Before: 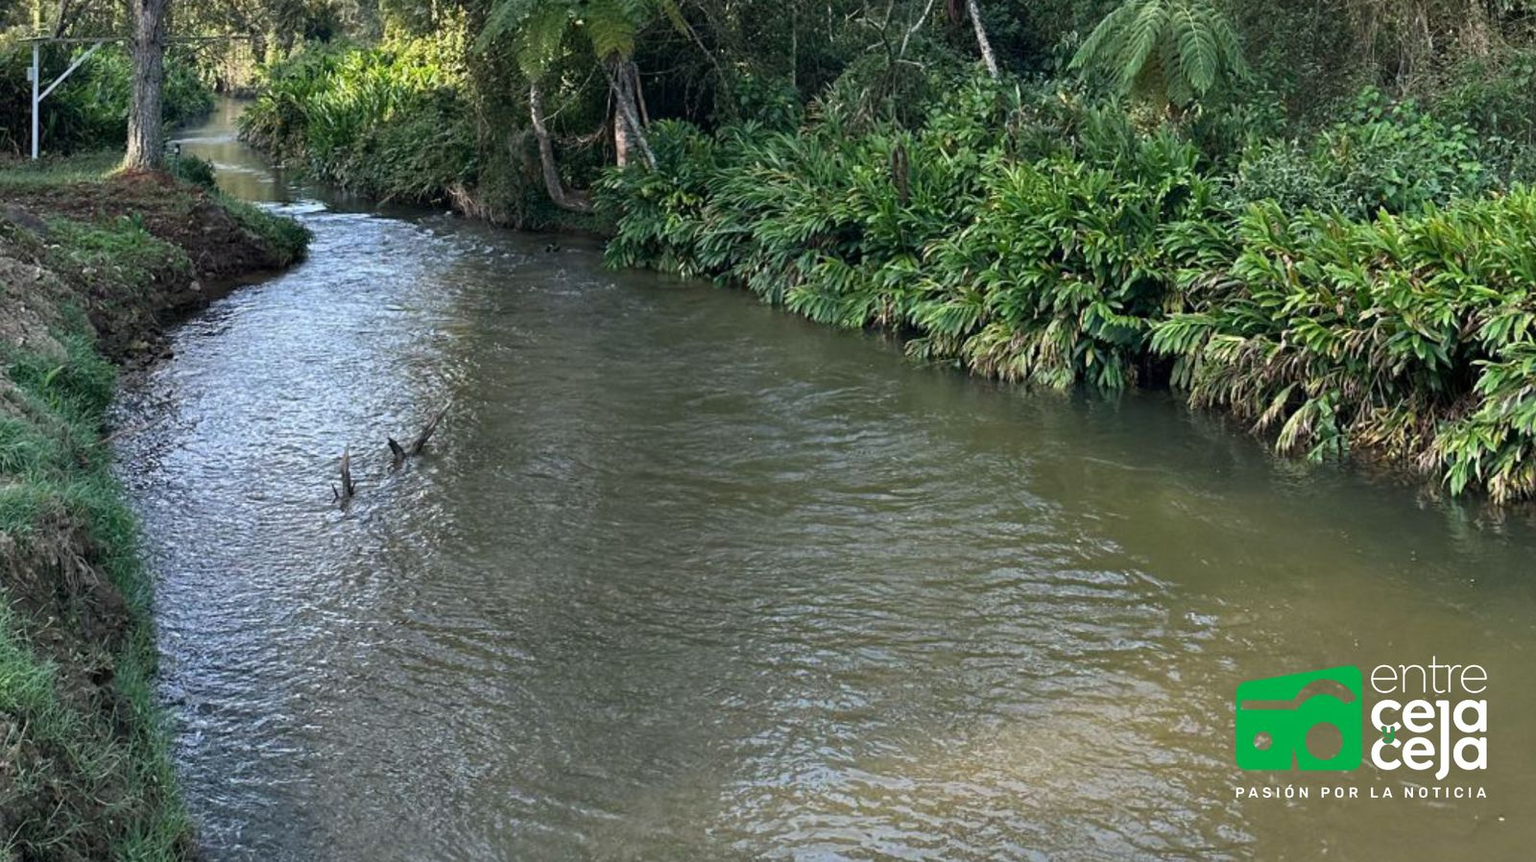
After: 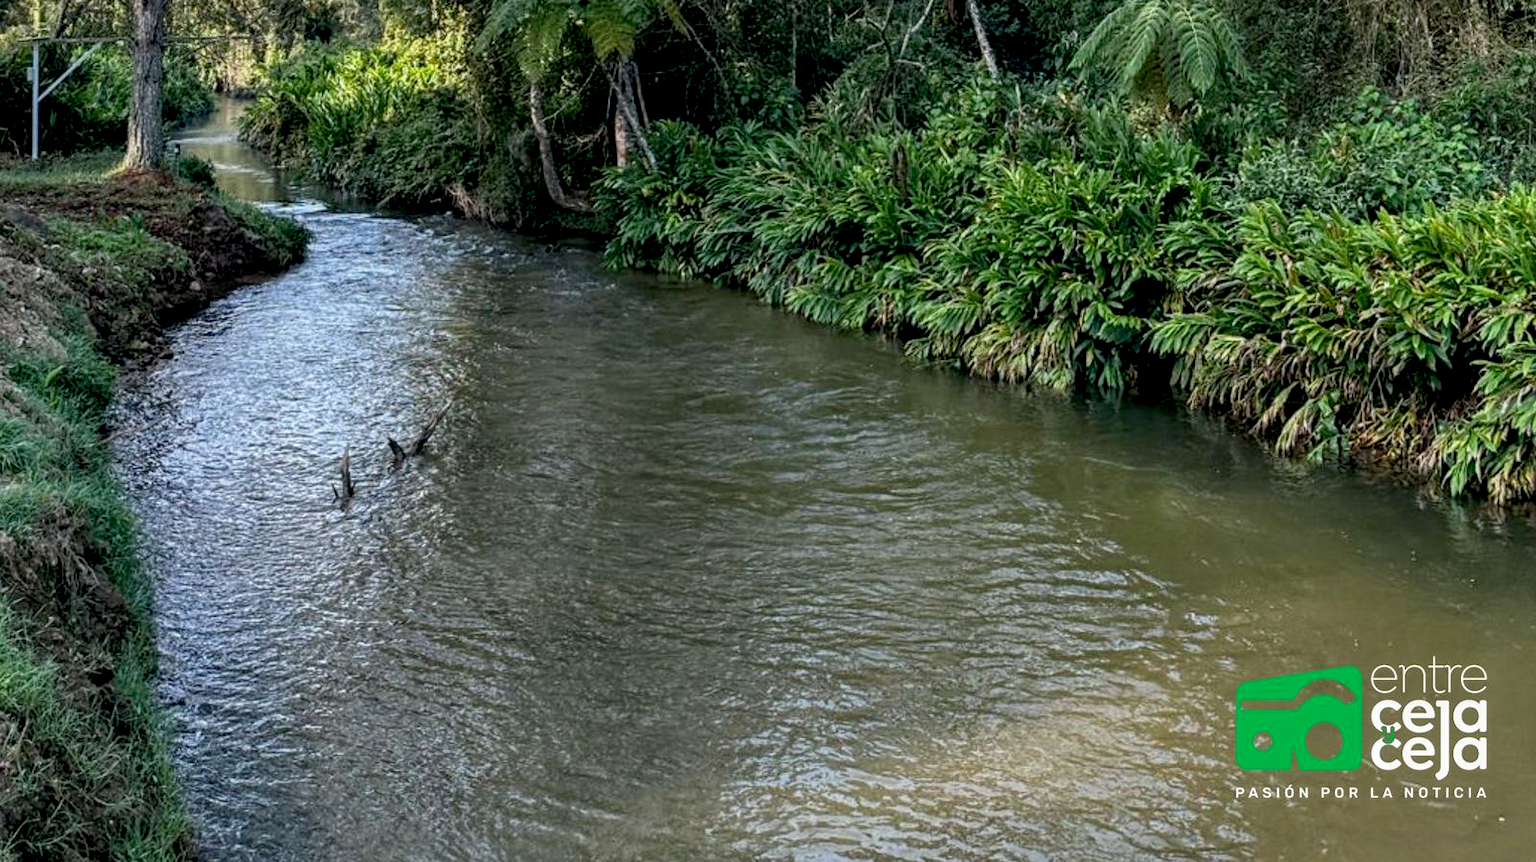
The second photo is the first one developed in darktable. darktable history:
exposure: black level correction 0.016, exposure -0.009 EV, compensate highlight preservation false
local contrast: highlights 0%, shadows 0%, detail 133%
